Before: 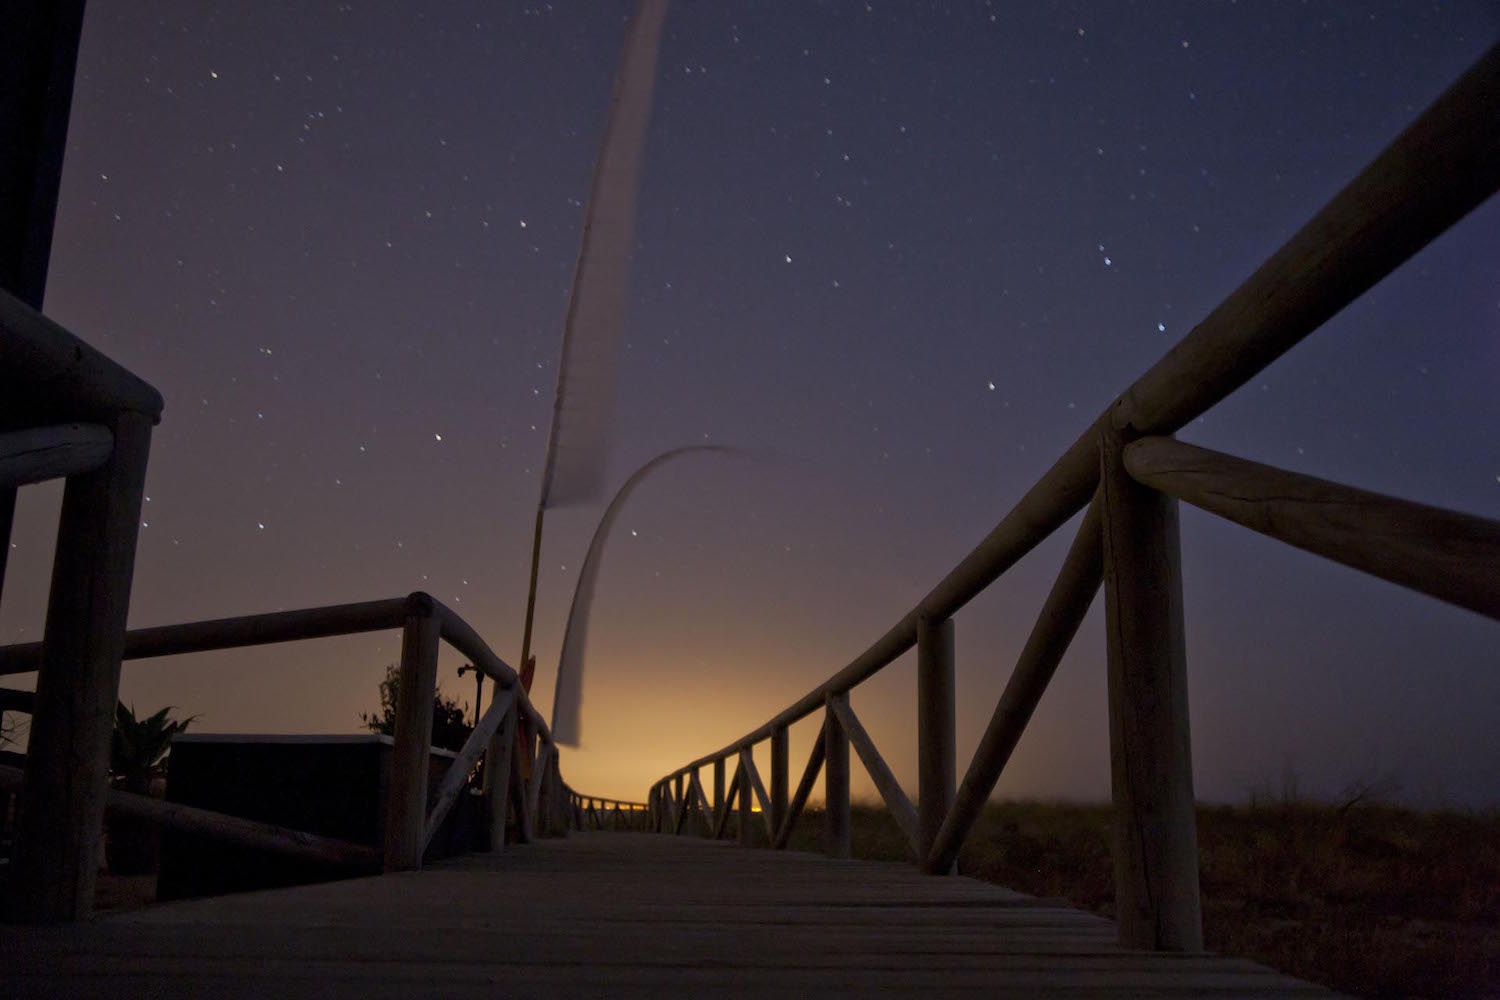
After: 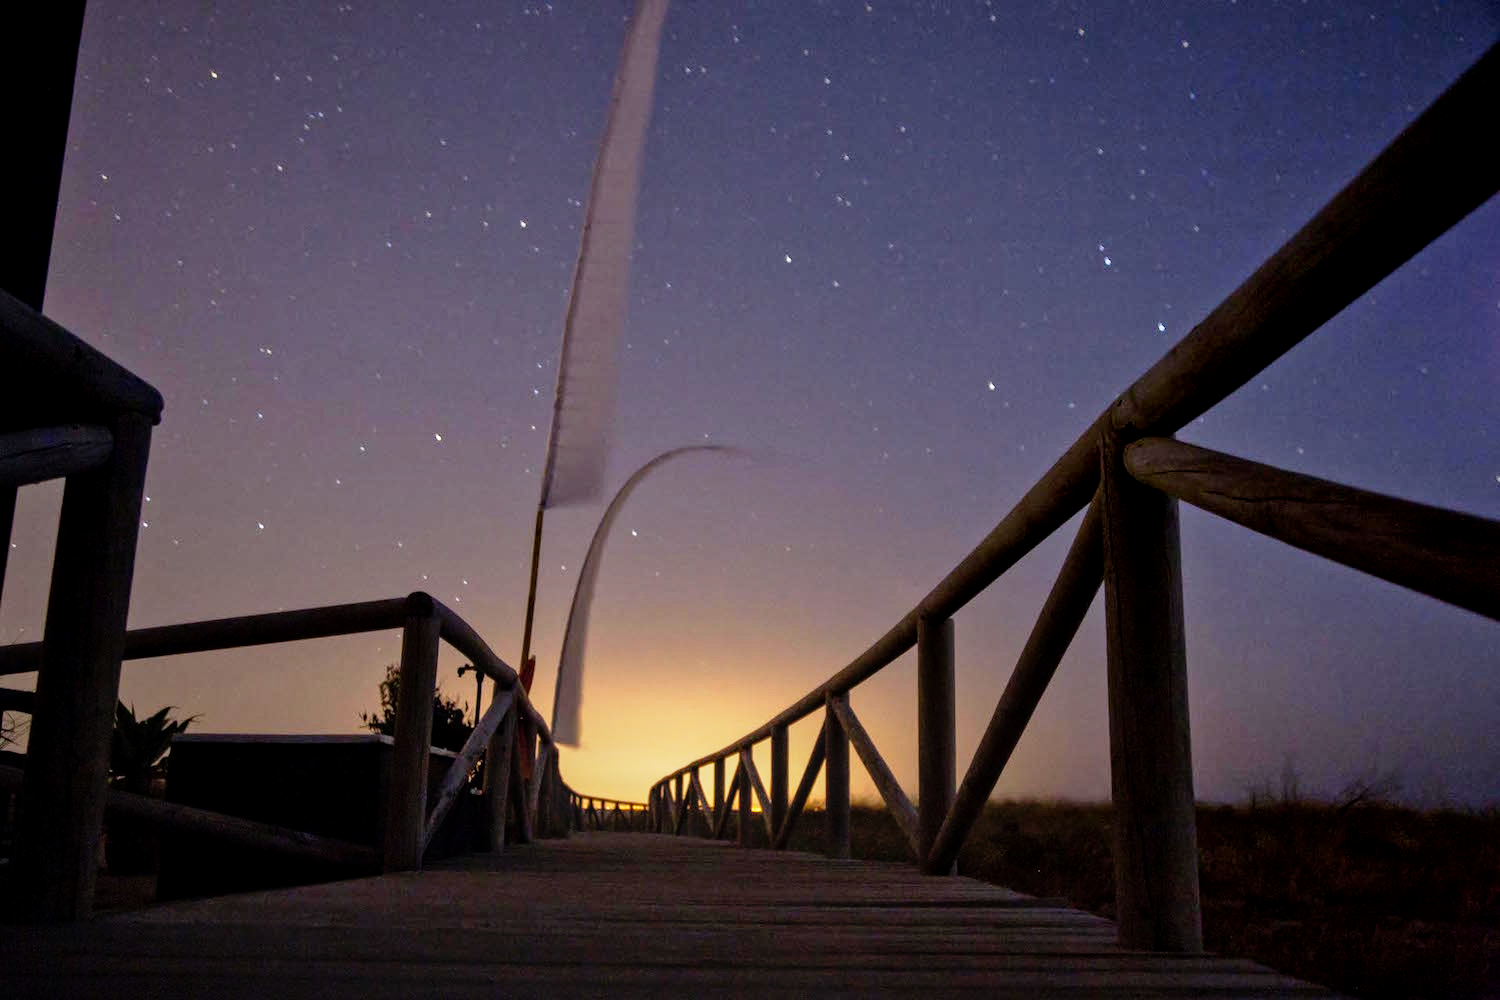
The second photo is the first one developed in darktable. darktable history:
local contrast: on, module defaults
base curve: curves: ch0 [(0, 0) (0.012, 0.01) (0.073, 0.168) (0.31, 0.711) (0.645, 0.957) (1, 1)], preserve colors none
